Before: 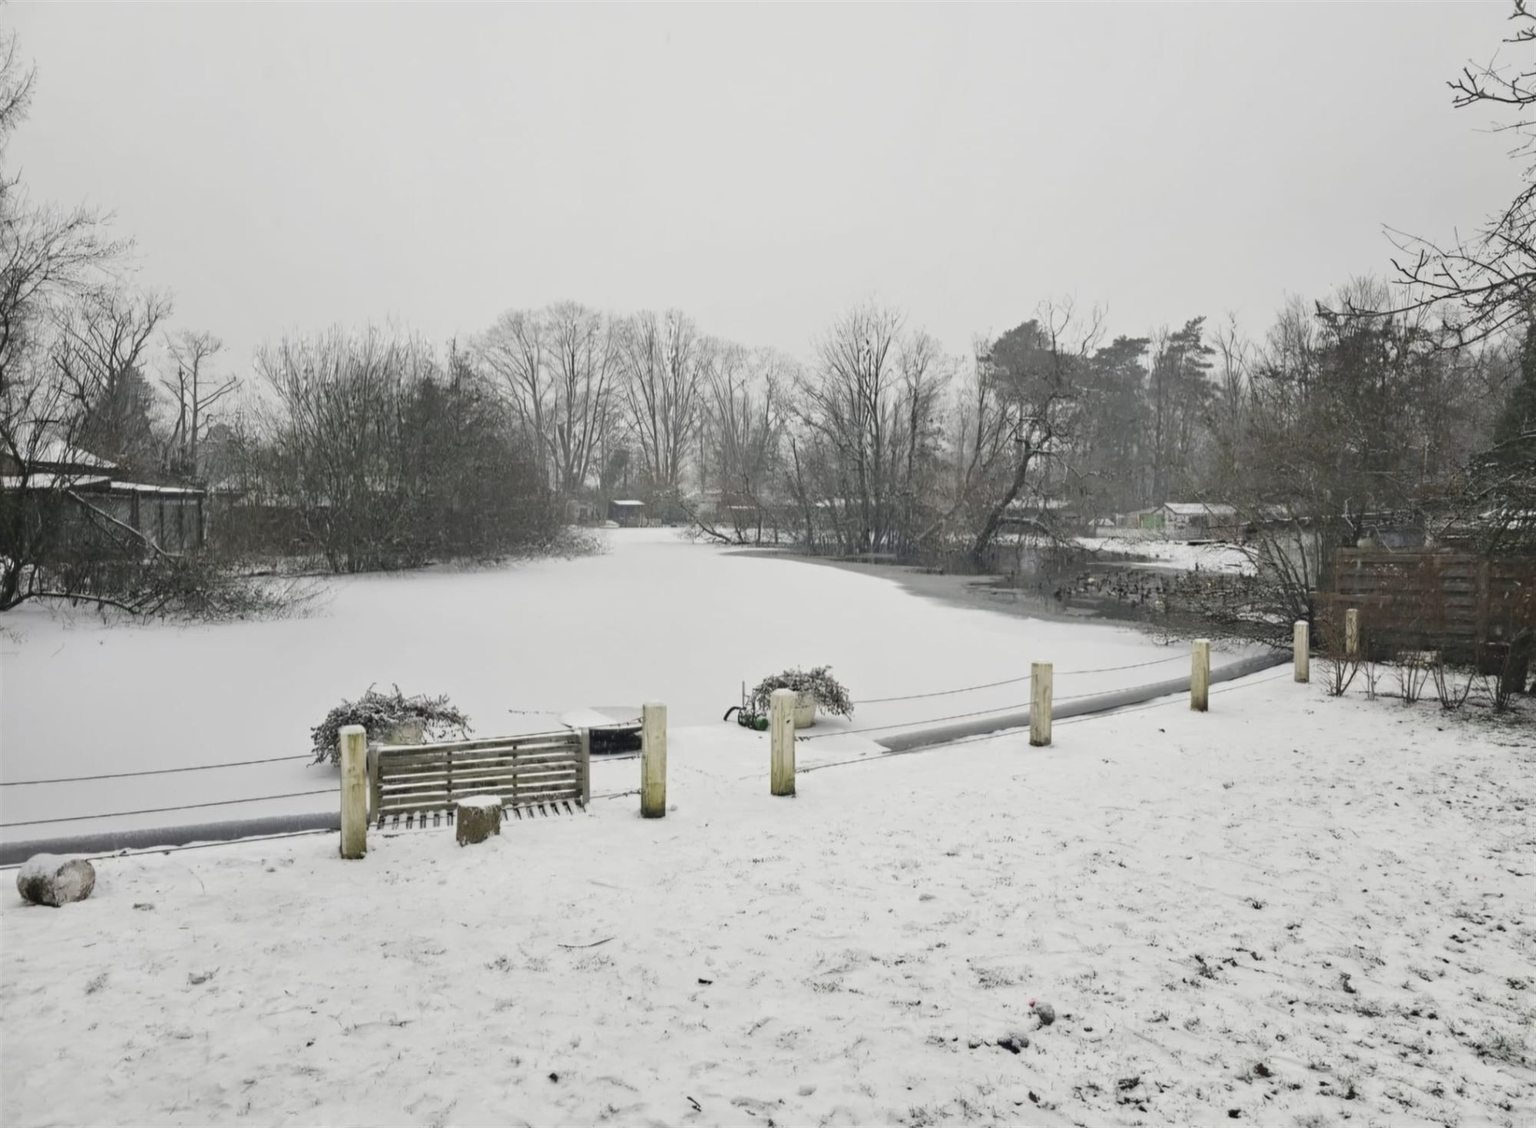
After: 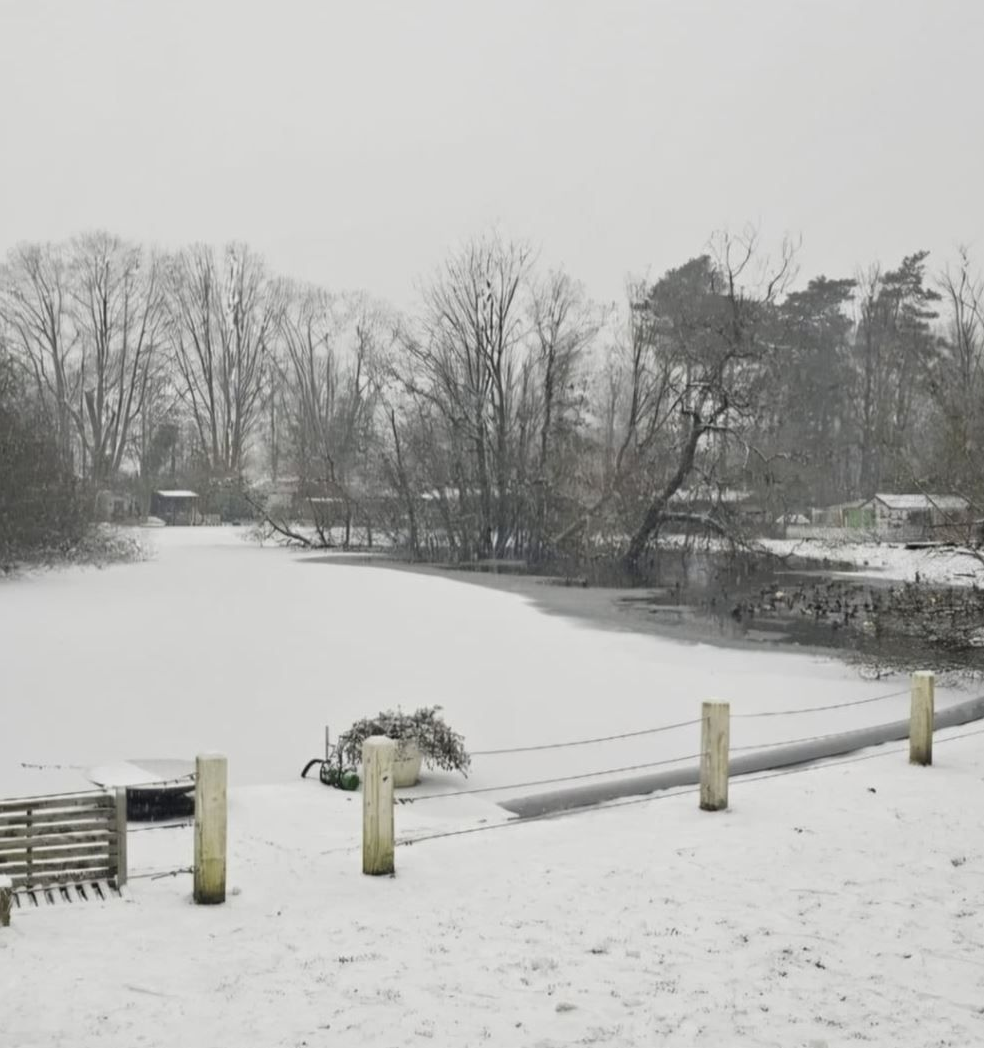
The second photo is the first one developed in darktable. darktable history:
crop: left 32.063%, top 11.005%, right 18.733%, bottom 17.615%
